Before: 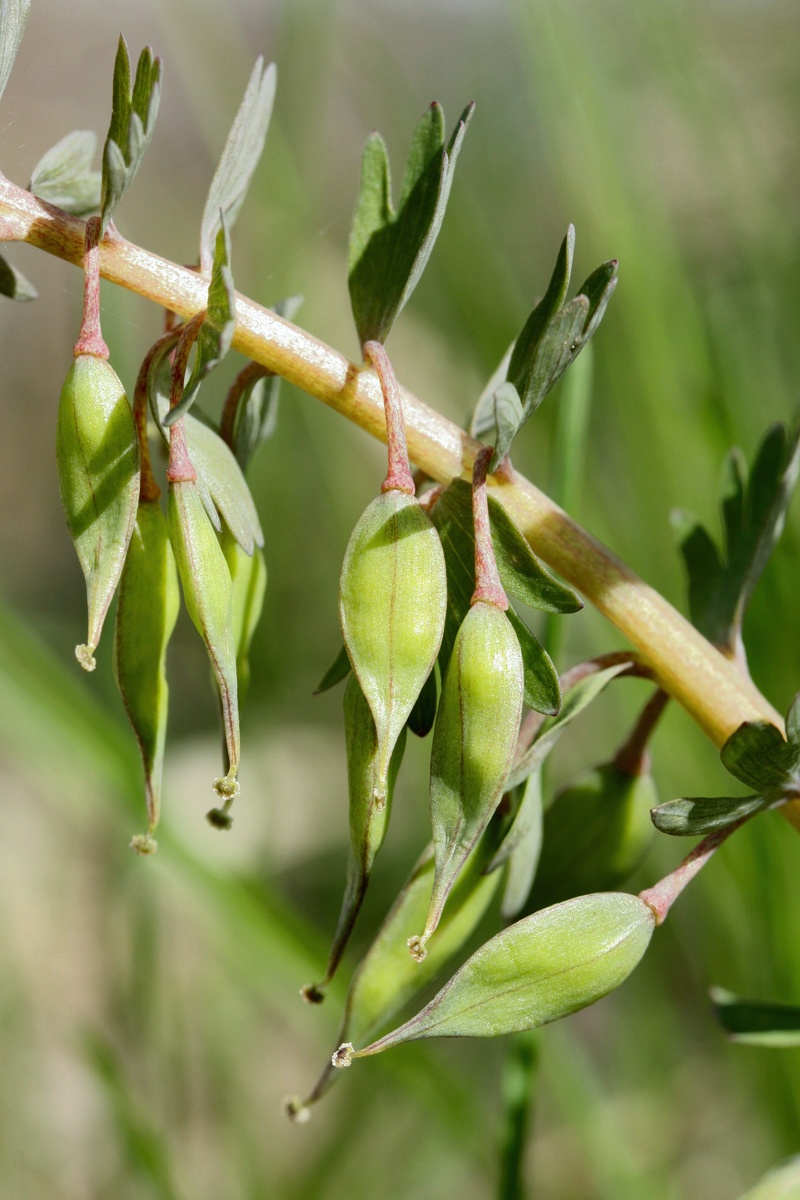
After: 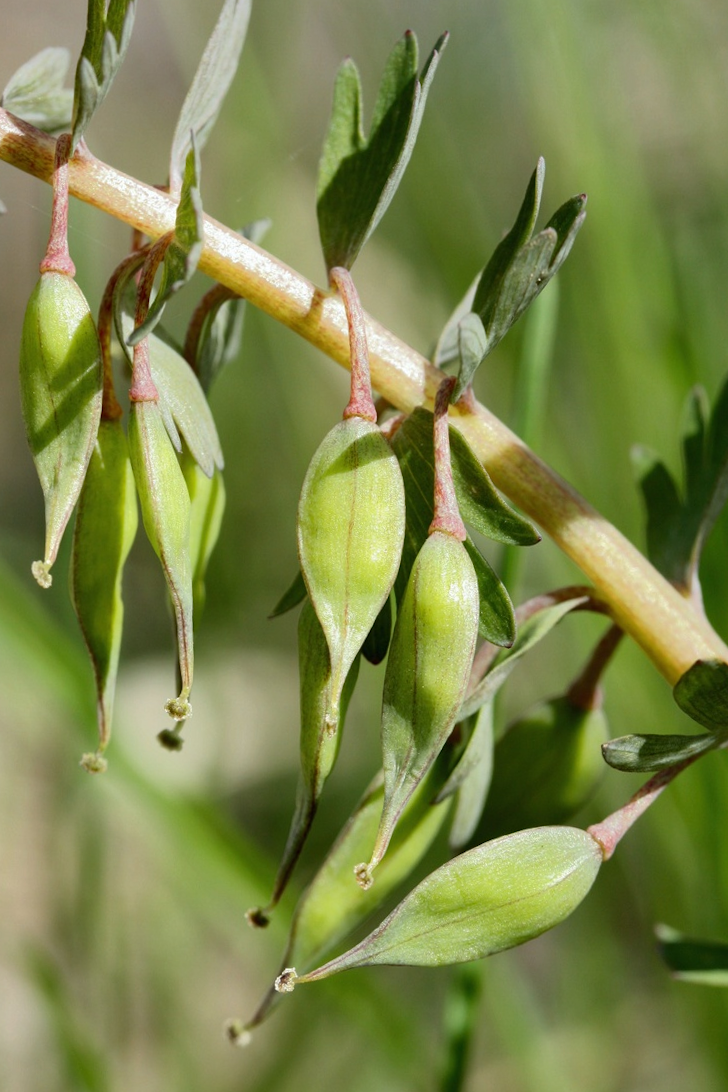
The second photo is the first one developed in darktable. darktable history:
crop and rotate: angle -1.88°, left 3.095%, top 3.96%, right 1.353%, bottom 0.564%
